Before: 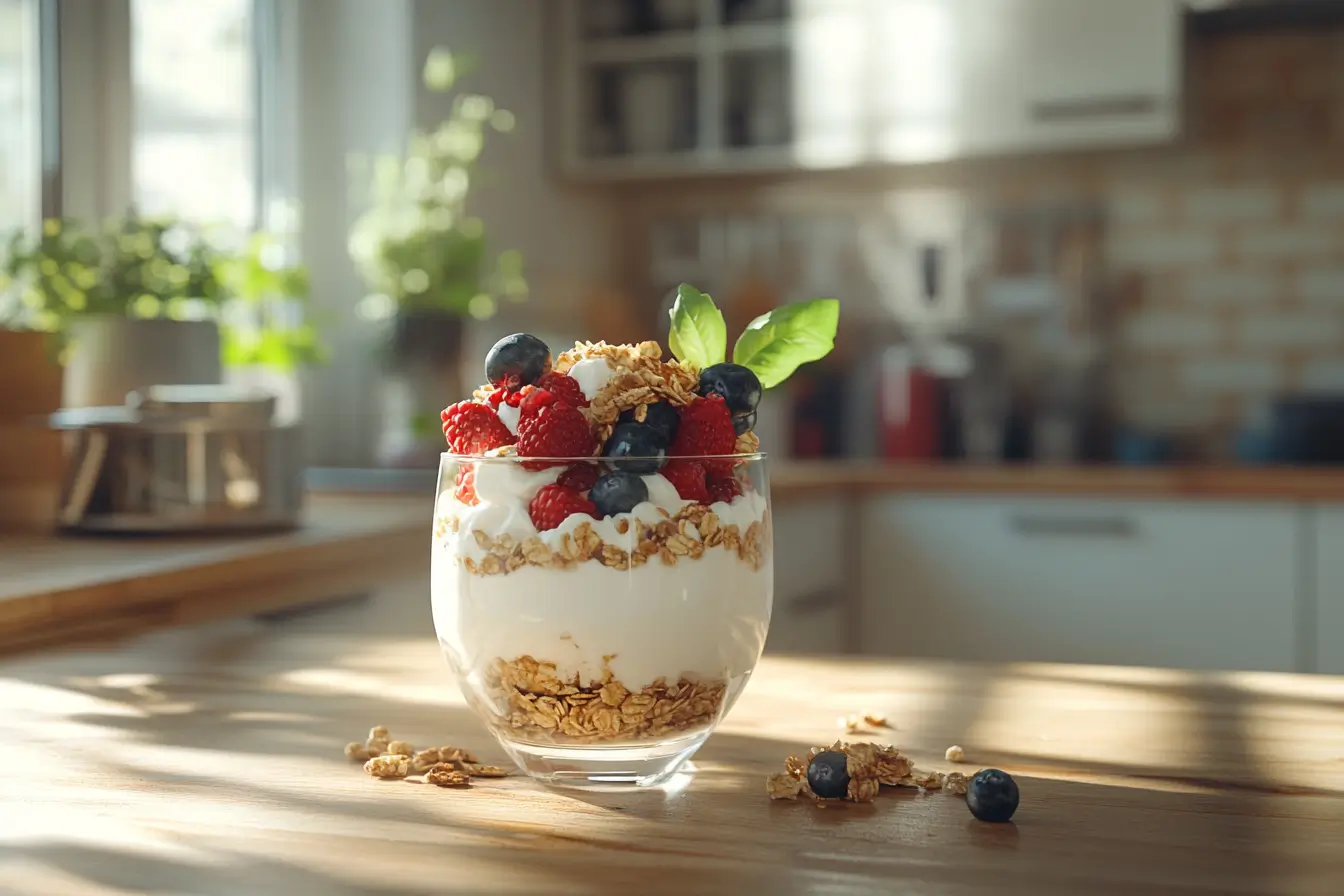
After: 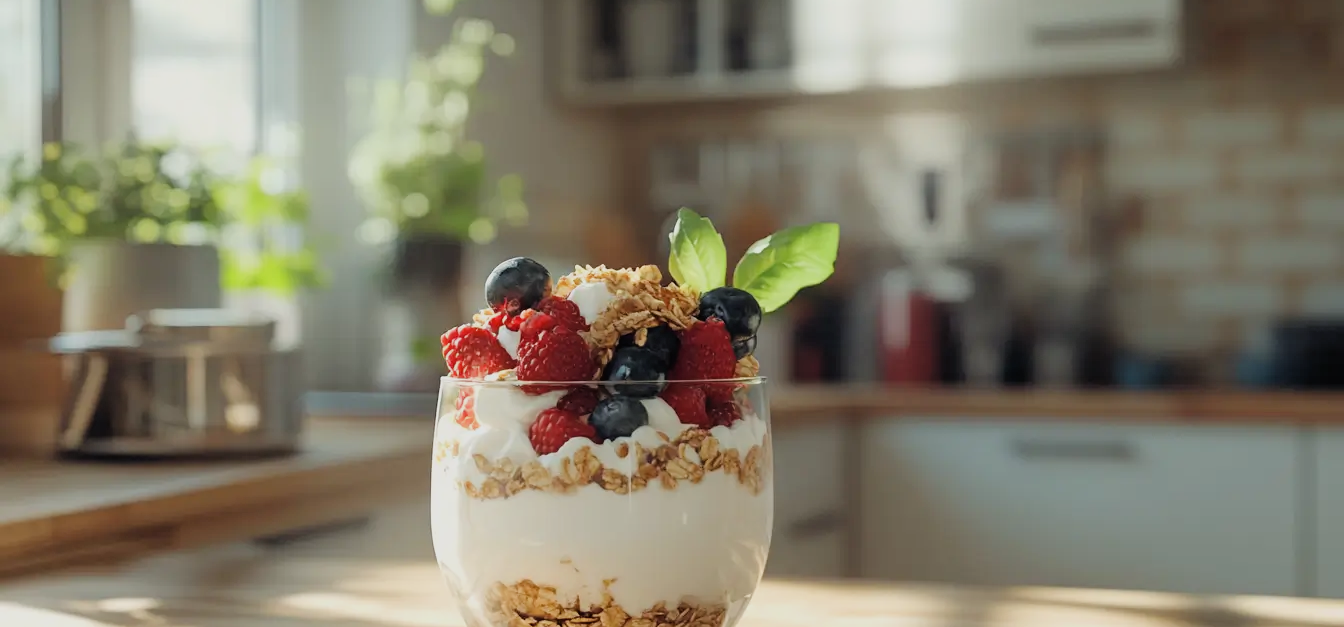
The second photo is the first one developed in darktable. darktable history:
shadows and highlights: shadows -11.25, white point adjustment 3.95, highlights 29.13
crop and rotate: top 8.565%, bottom 21.442%
filmic rgb: black relative exposure -7.75 EV, white relative exposure 4.41 EV, hardness 3.76, latitude 37.65%, contrast 0.983, highlights saturation mix 9.71%, shadows ↔ highlights balance 4.64%
